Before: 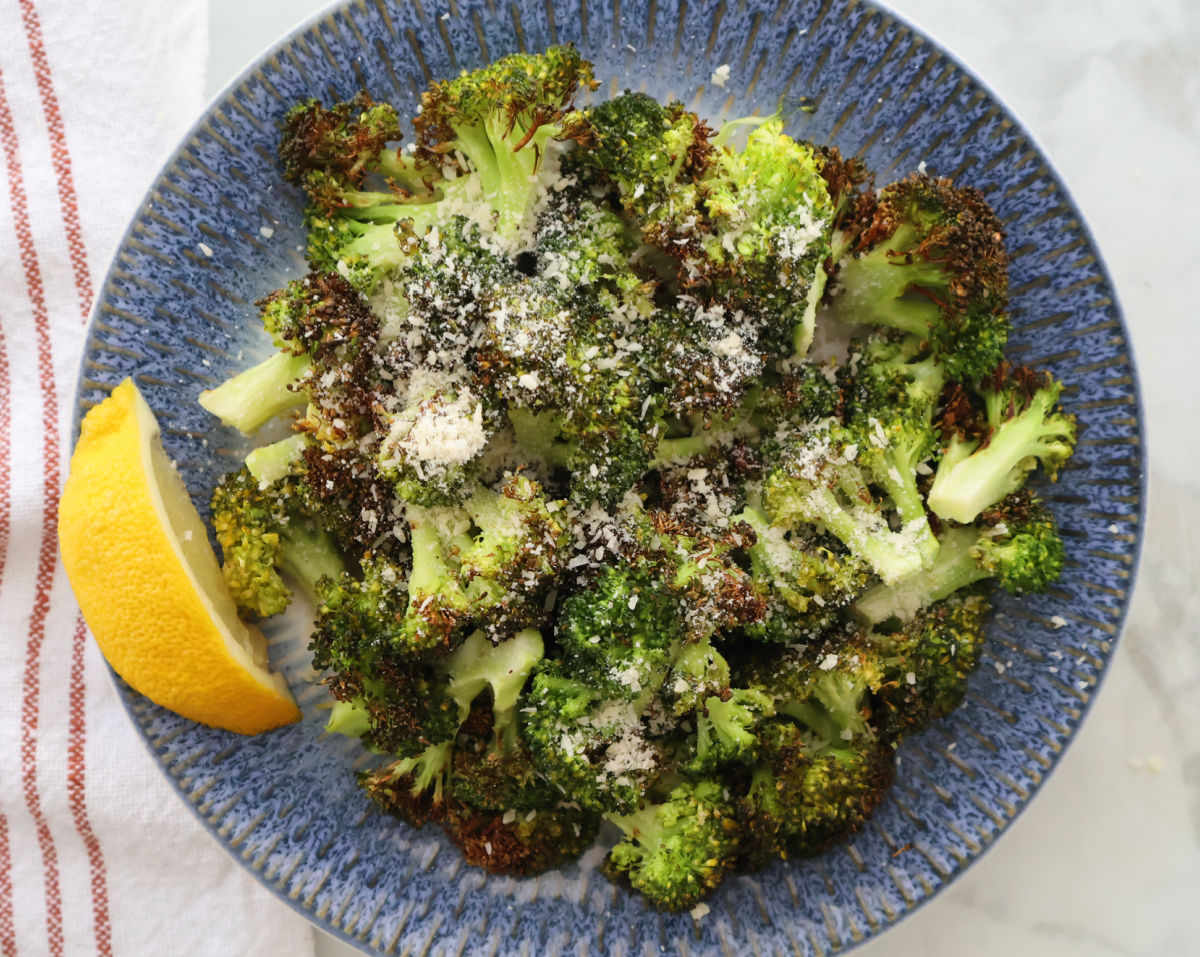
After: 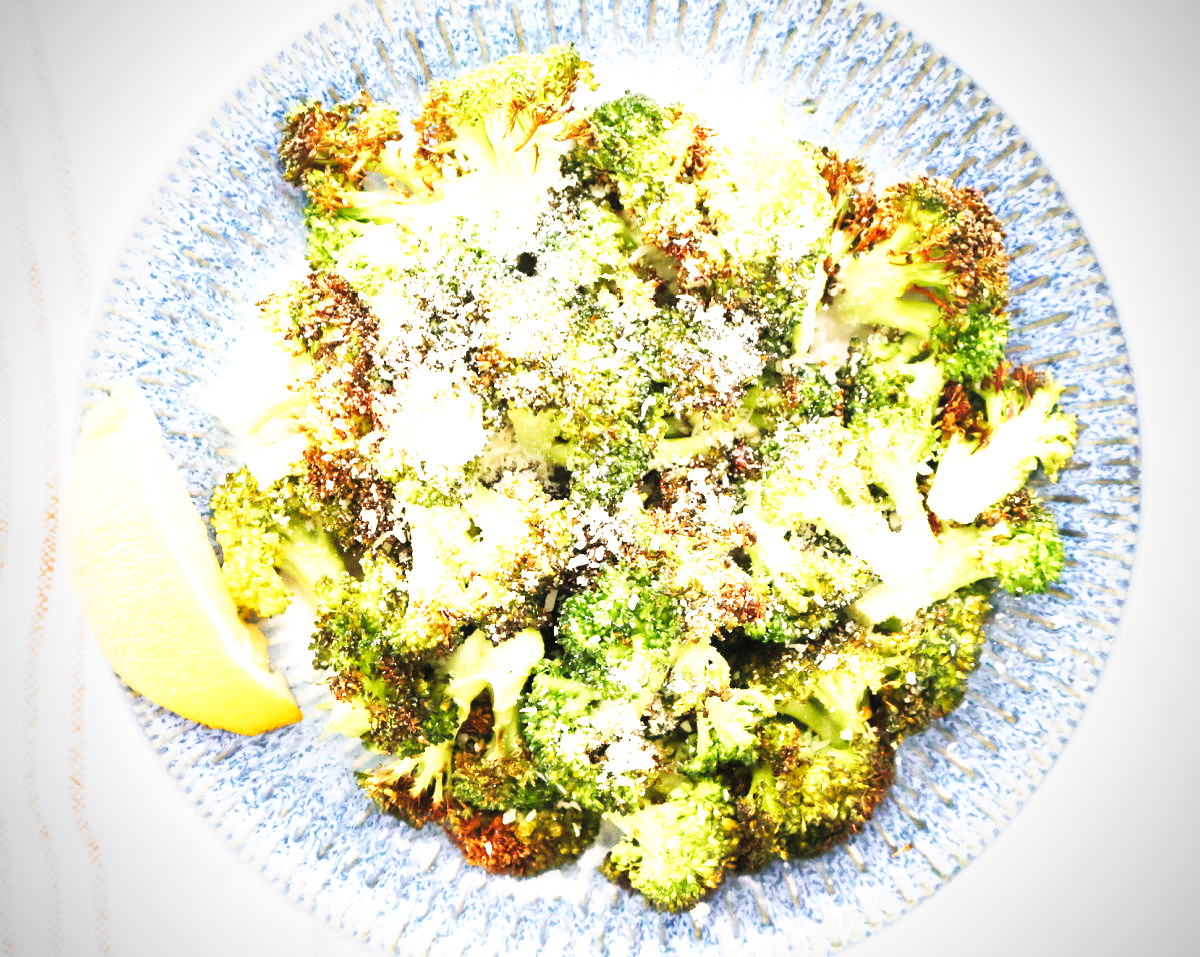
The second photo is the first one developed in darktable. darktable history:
vignetting: on, module defaults
tone curve: curves: ch0 [(0, 0) (0.003, 0.003) (0.011, 0.011) (0.025, 0.025) (0.044, 0.044) (0.069, 0.069) (0.1, 0.099) (0.136, 0.135) (0.177, 0.176) (0.224, 0.223) (0.277, 0.275) (0.335, 0.333) (0.399, 0.396) (0.468, 0.465) (0.543, 0.541) (0.623, 0.622) (0.709, 0.708) (0.801, 0.8) (0.898, 0.897) (1, 1)], preserve colors none
exposure: exposure 2 EV, compensate exposure bias true, compensate highlight preservation false
base curve: curves: ch0 [(0, 0) (0.007, 0.004) (0.027, 0.03) (0.046, 0.07) (0.207, 0.54) (0.442, 0.872) (0.673, 0.972) (1, 1)], preserve colors none
